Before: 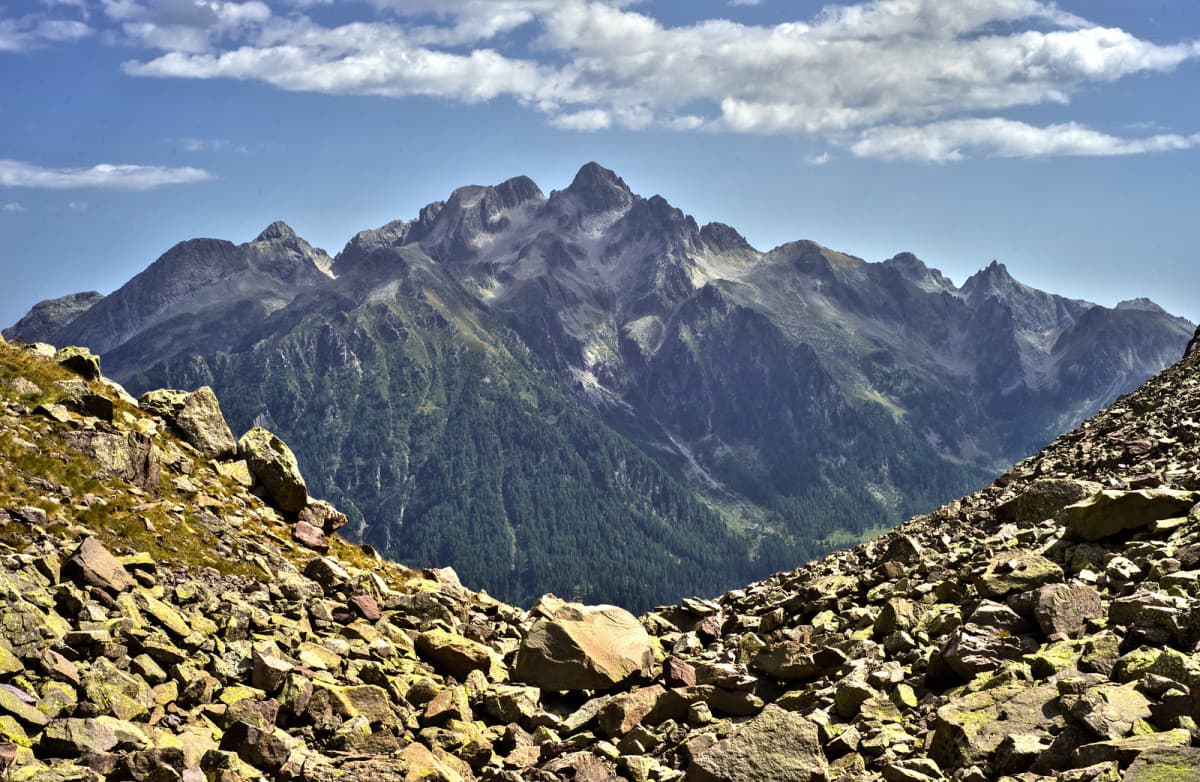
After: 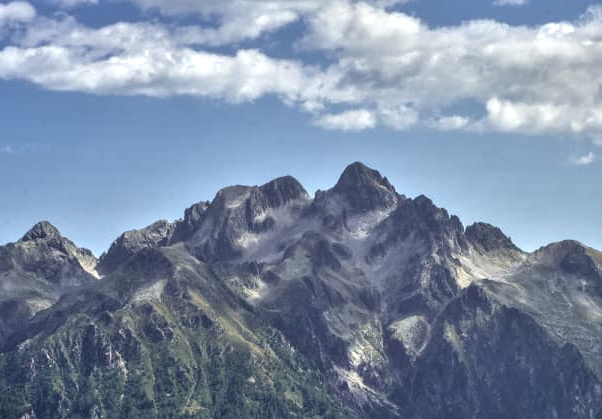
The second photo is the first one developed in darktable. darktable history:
crop: left 19.606%, right 30.205%, bottom 46.298%
local contrast: on, module defaults
